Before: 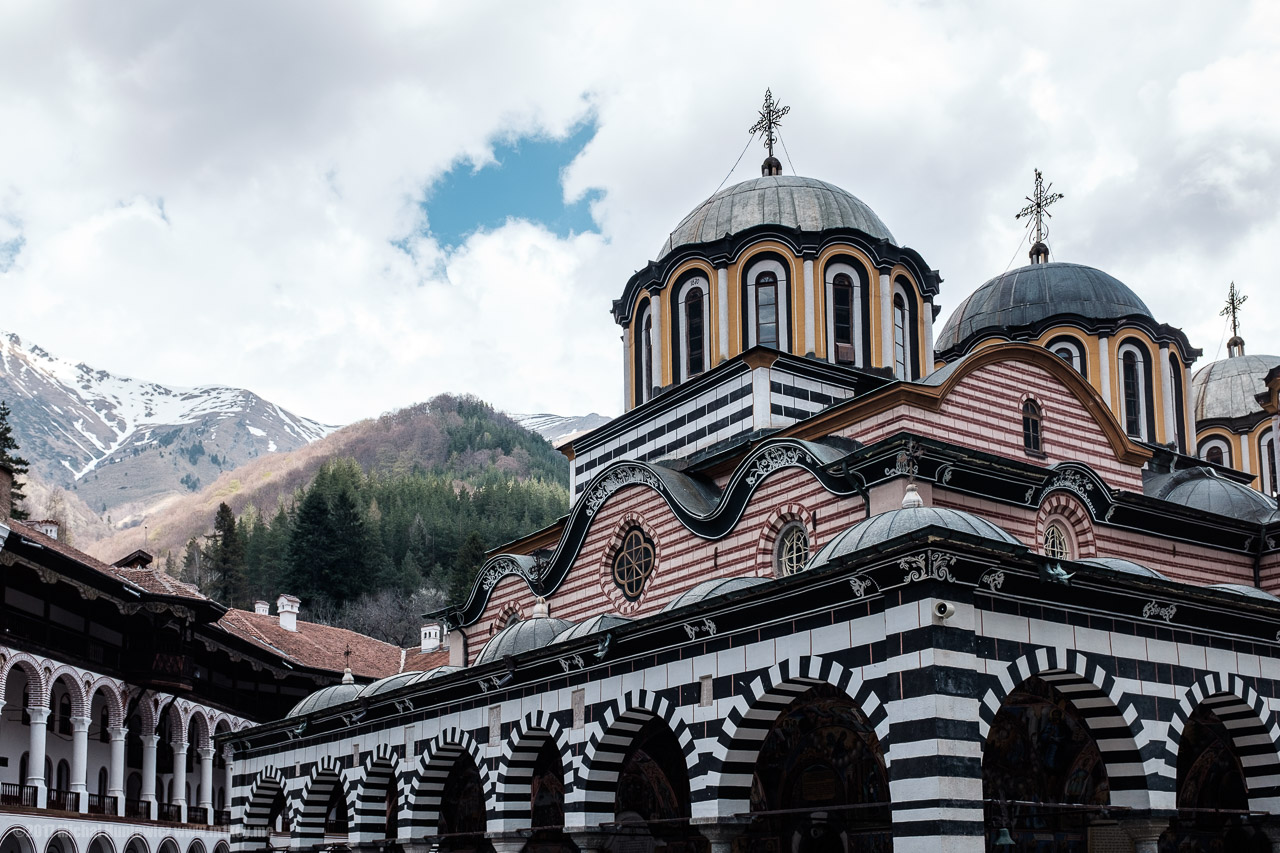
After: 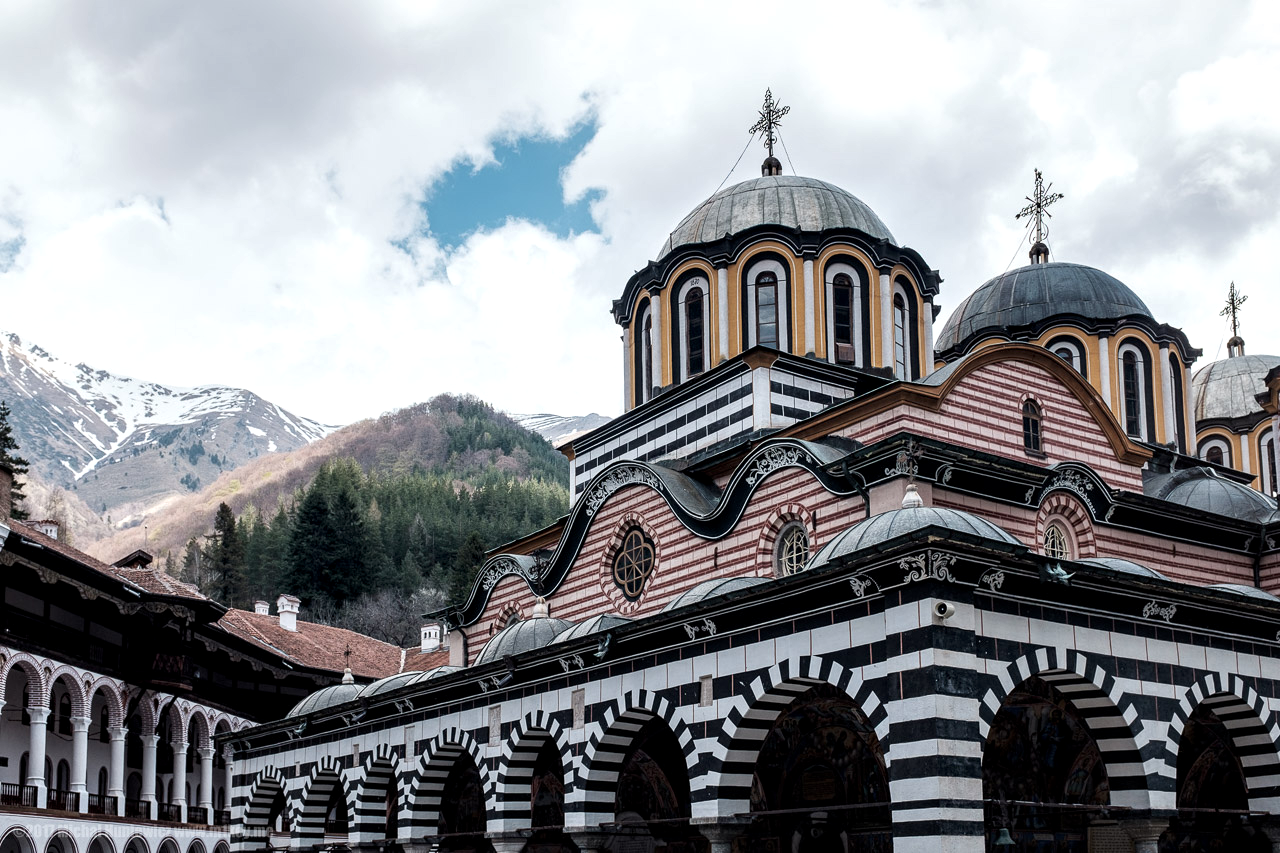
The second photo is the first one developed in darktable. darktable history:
local contrast: highlights 107%, shadows 103%, detail 131%, midtone range 0.2
exposure: black level correction 0, exposure 0.701 EV, compensate exposure bias true, compensate highlight preservation false
